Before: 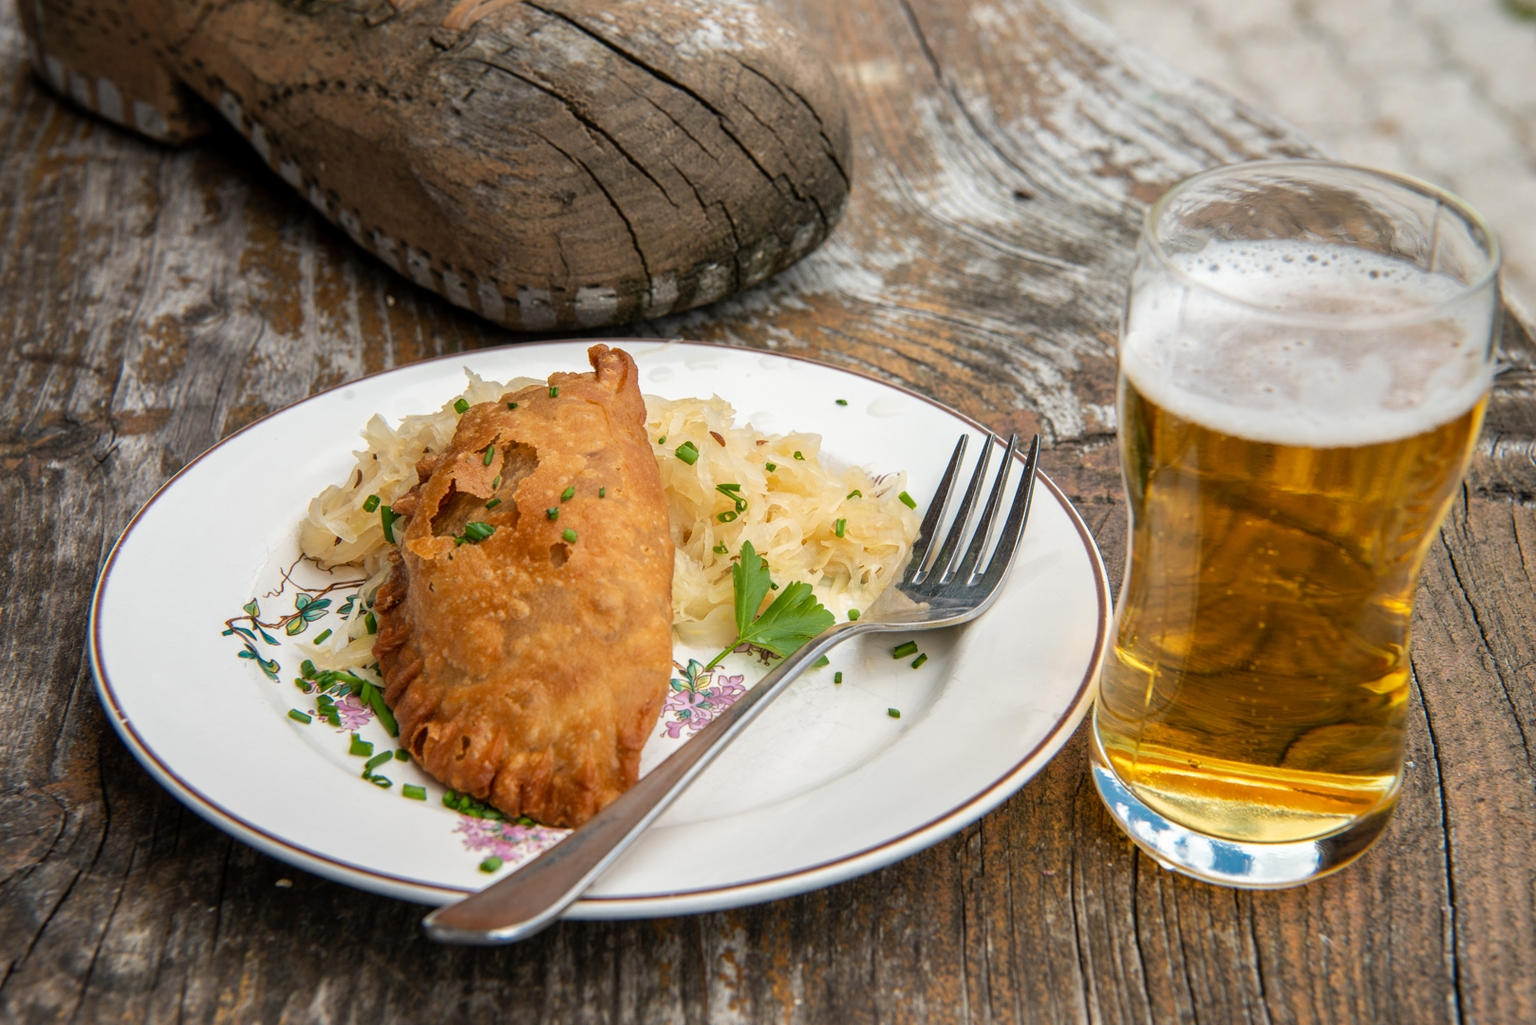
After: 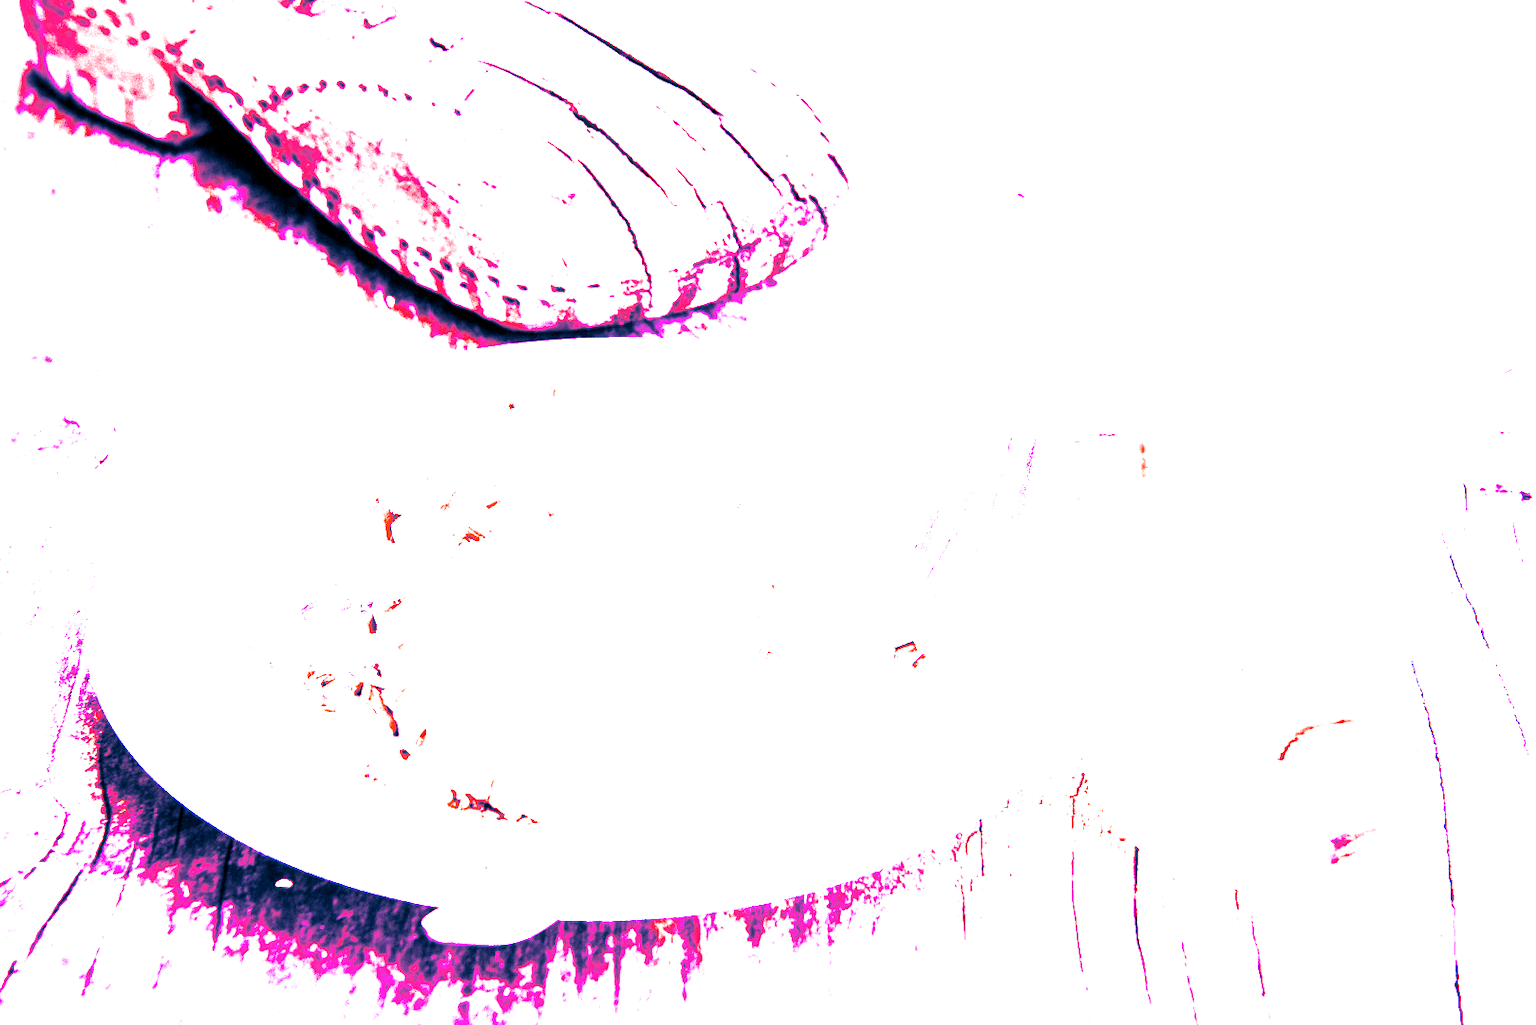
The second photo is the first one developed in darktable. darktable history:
split-toning: shadows › hue 226.8°, shadows › saturation 1, highlights › saturation 0, balance -61.41
white balance: red 8, blue 8
